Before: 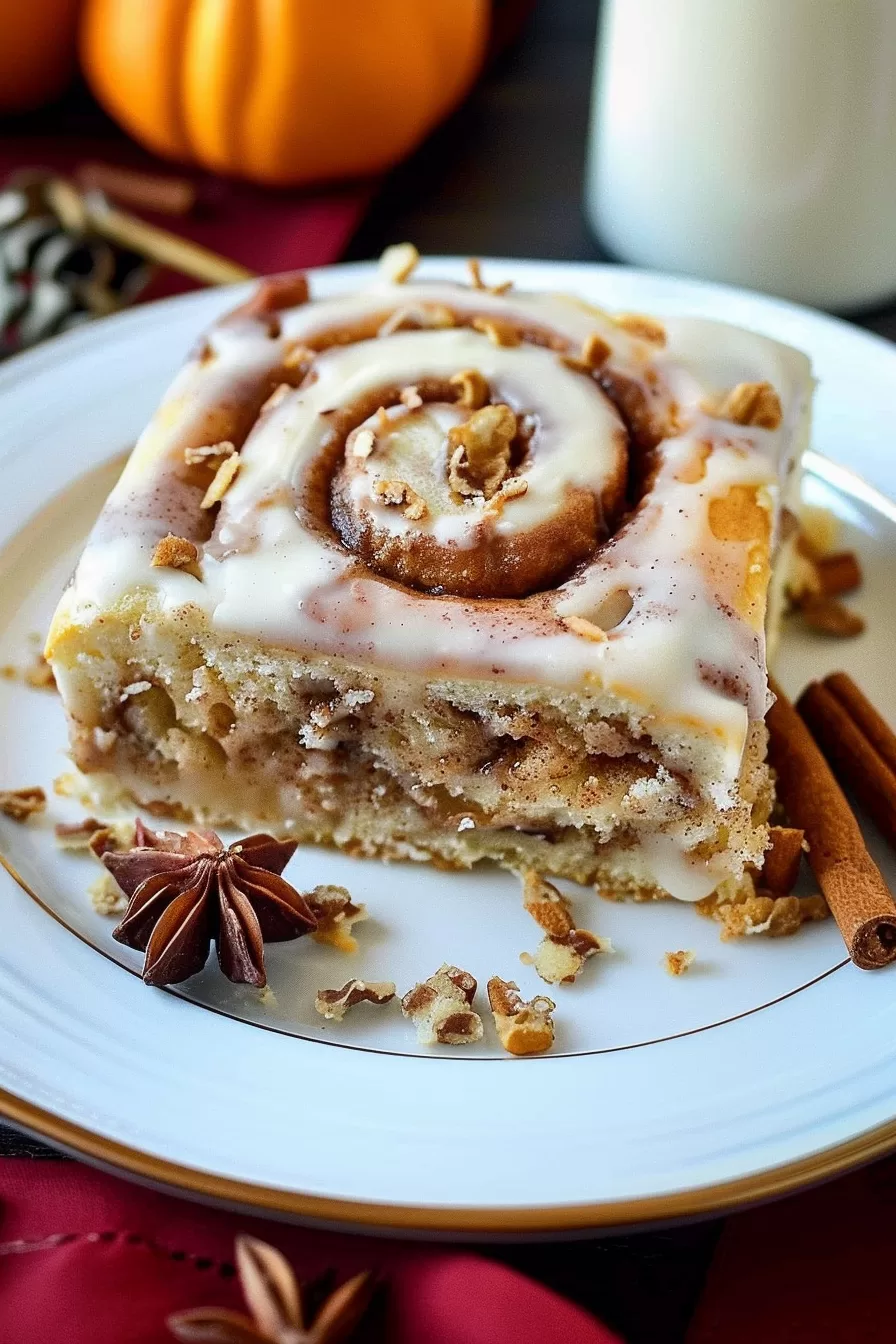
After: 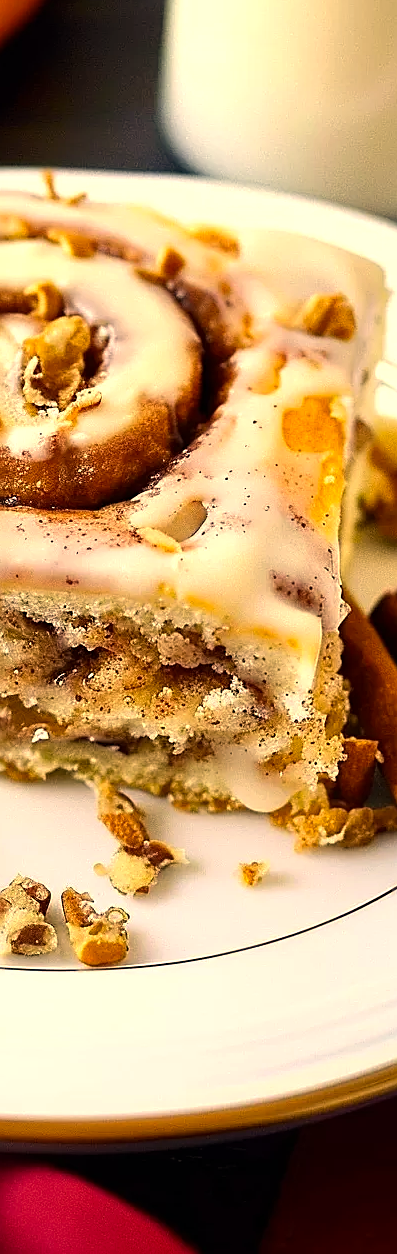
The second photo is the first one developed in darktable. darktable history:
sharpen: on, module defaults
tone equalizer: -8 EV -0.425 EV, -7 EV -0.419 EV, -6 EV -0.322 EV, -5 EV -0.257 EV, -3 EV 0.218 EV, -2 EV 0.362 EV, -1 EV 0.414 EV, +0 EV 0.443 EV
color correction: highlights a* 14.91, highlights b* 31.7
crop: left 47.613%, top 6.67%, right 8.041%
